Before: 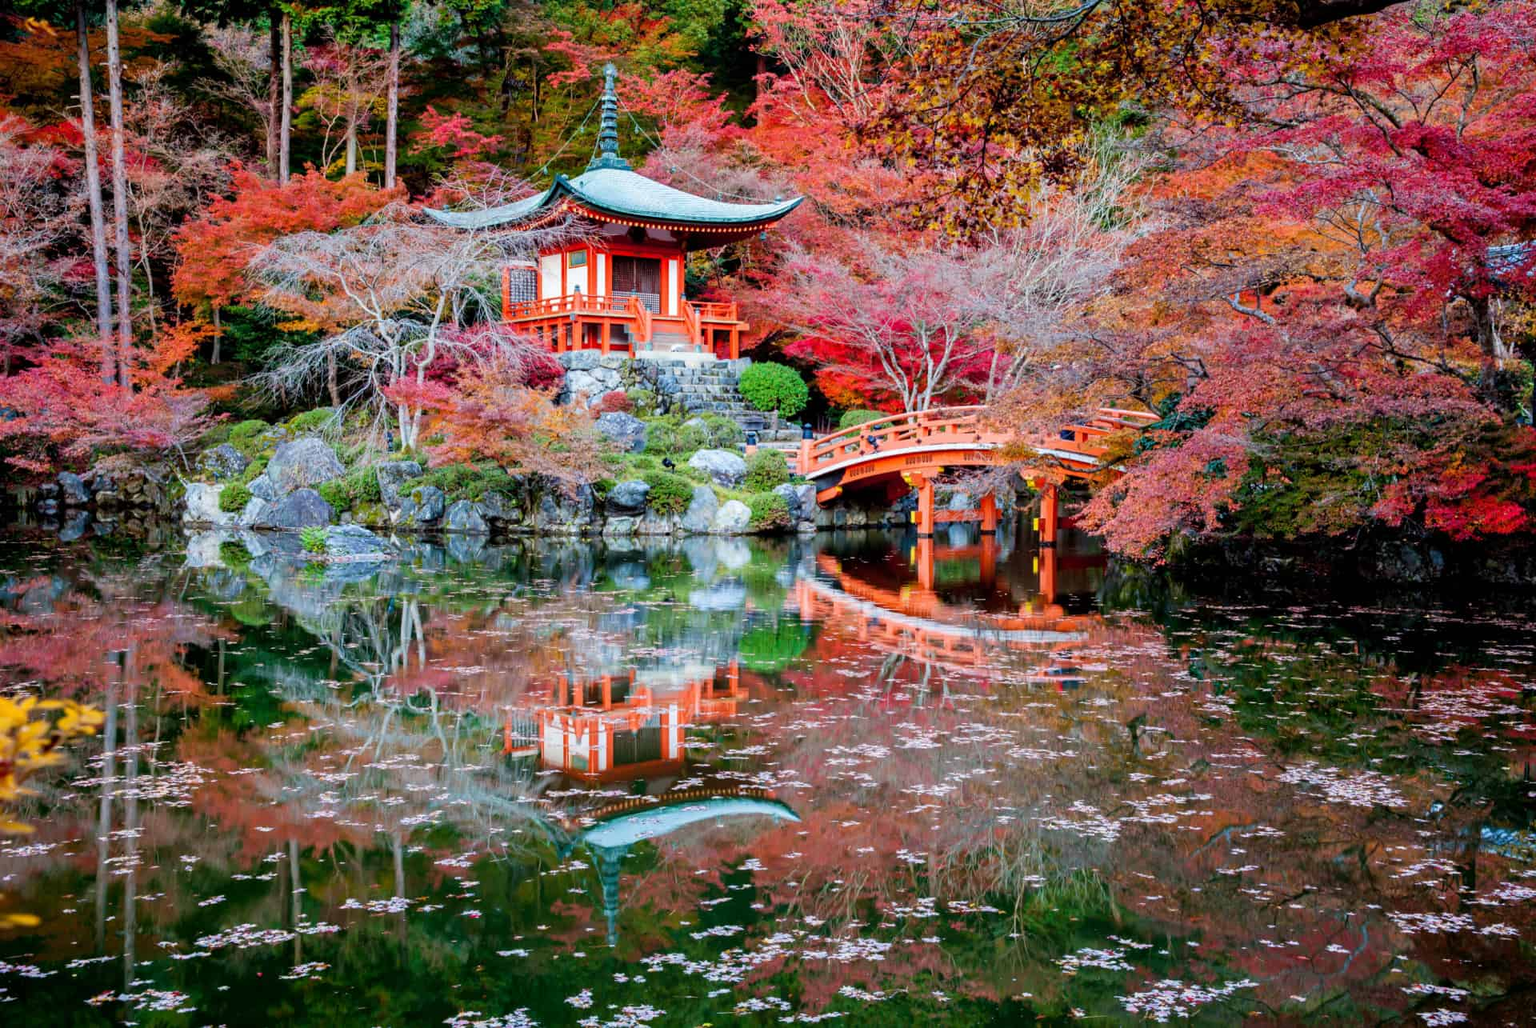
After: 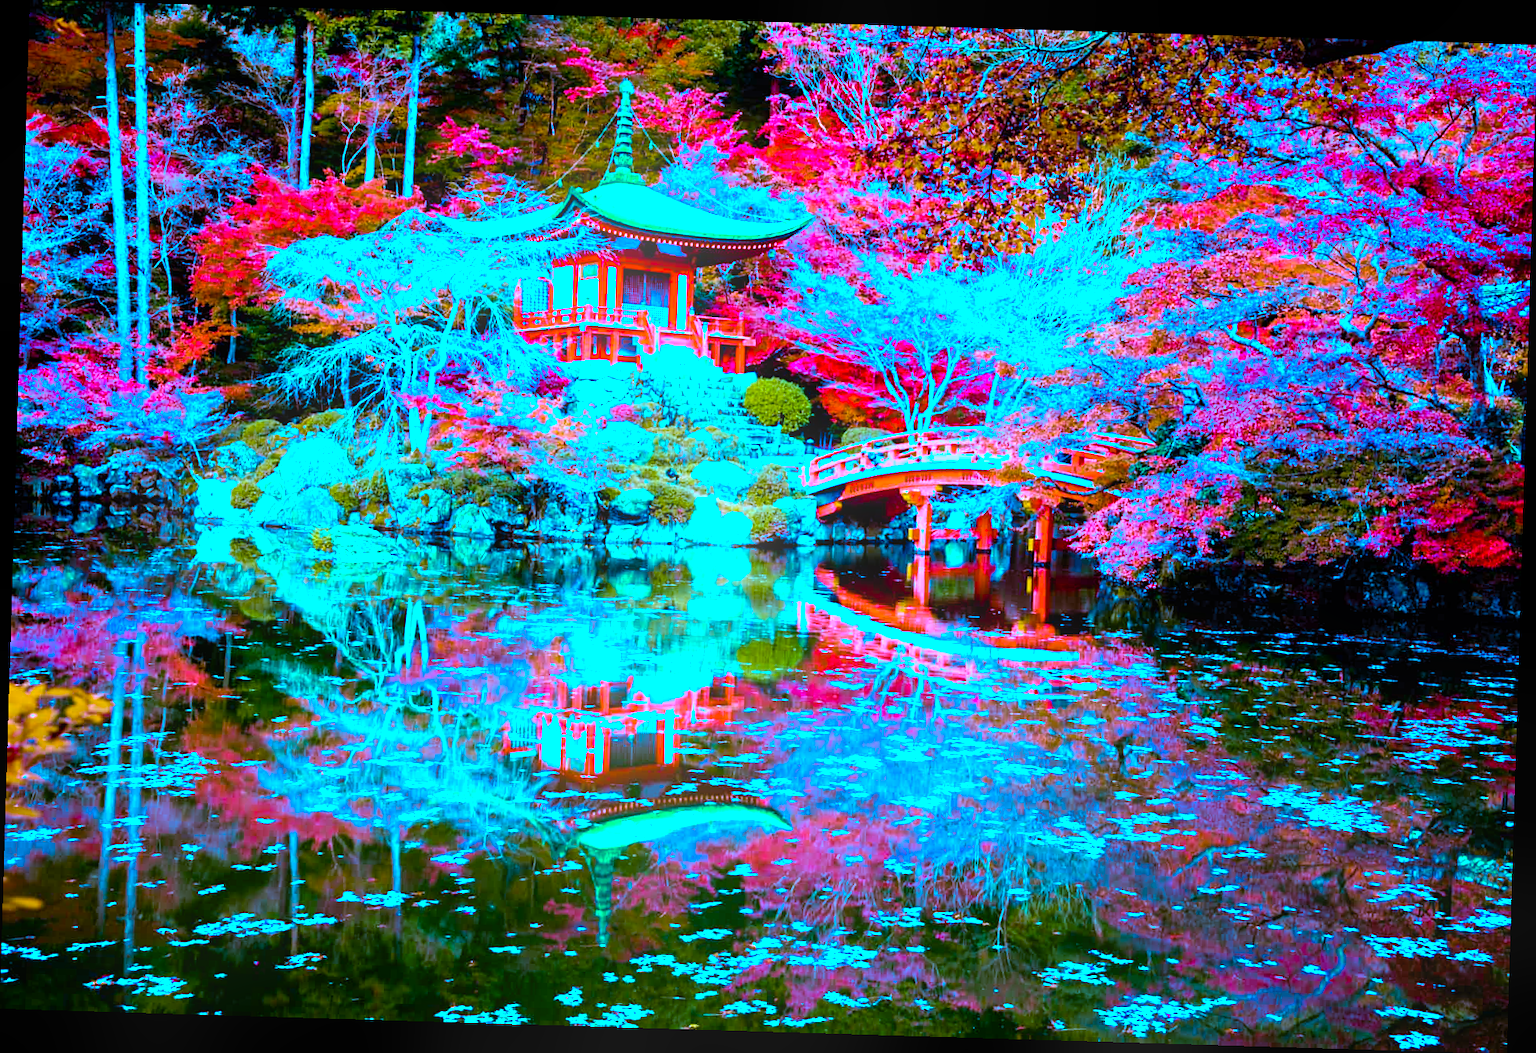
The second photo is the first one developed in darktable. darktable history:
rotate and perspective: rotation 1.72°, automatic cropping off
bloom: size 13.65%, threshold 98.39%, strength 4.82%
color zones: curves: ch0 [(0.254, 0.492) (0.724, 0.62)]; ch1 [(0.25, 0.528) (0.719, 0.796)]; ch2 [(0, 0.472) (0.25, 0.5) (0.73, 0.184)]
sharpen: amount 0.2
color balance rgb: linear chroma grading › global chroma 15%, perceptual saturation grading › global saturation 30%
white balance: red 0.98, blue 1.61
